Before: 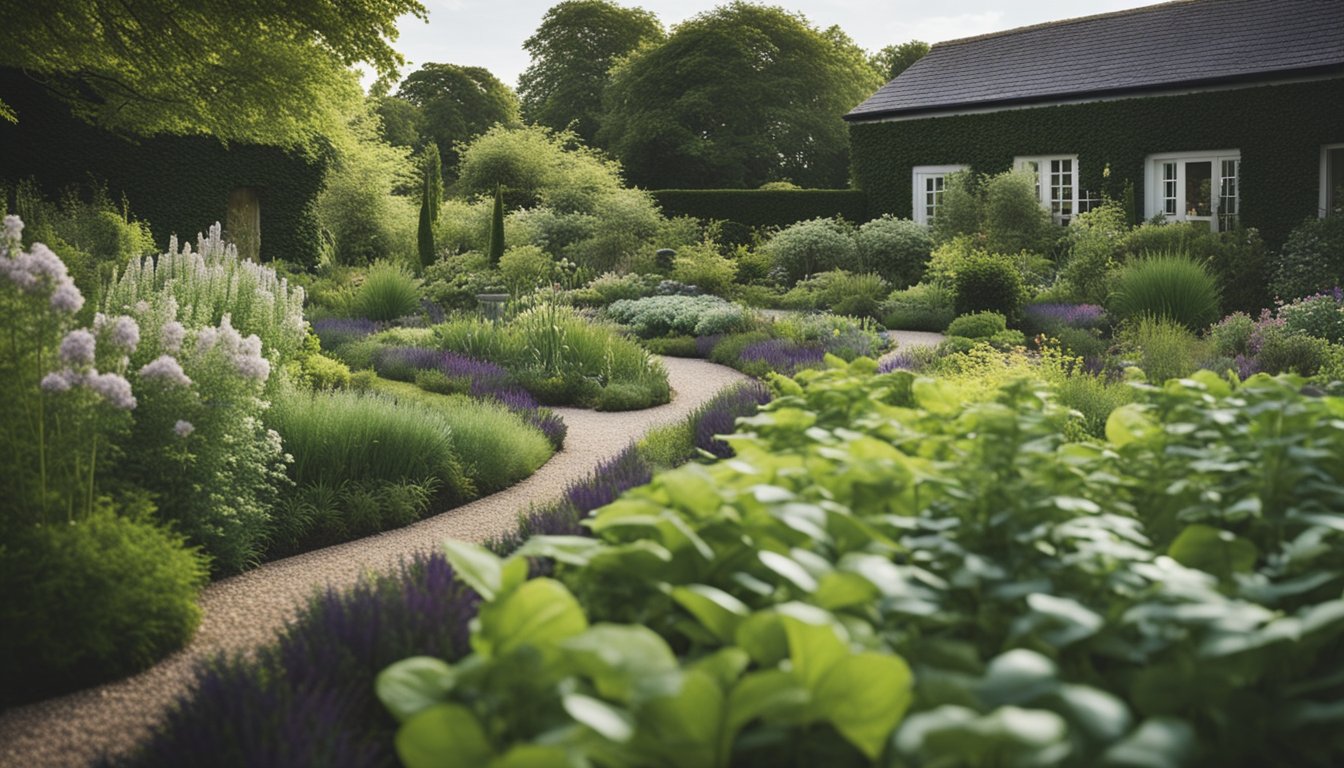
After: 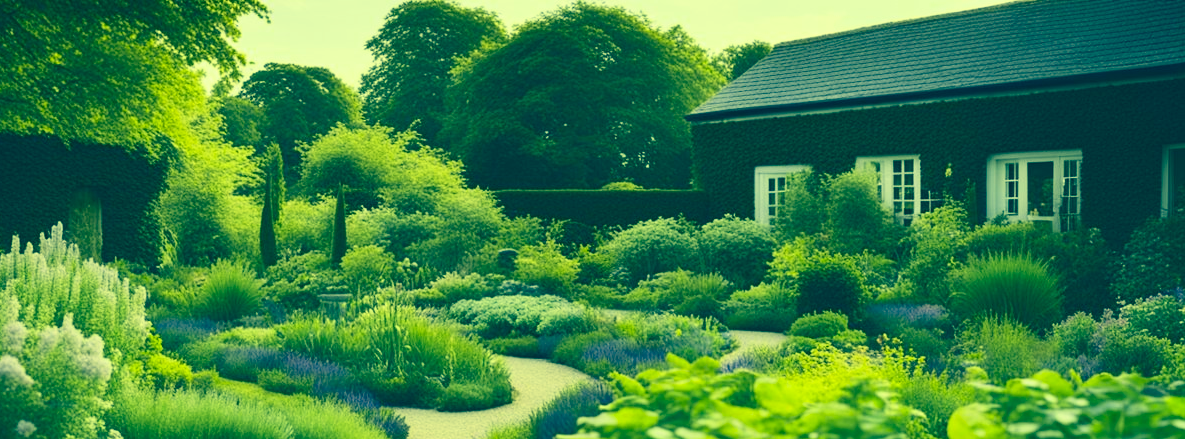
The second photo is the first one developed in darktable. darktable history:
contrast brightness saturation: contrast 0.2, brightness 0.15, saturation 0.14
color correction: highlights a* -15.58, highlights b* 40, shadows a* -40, shadows b* -26.18
crop and rotate: left 11.812%, bottom 42.776%
